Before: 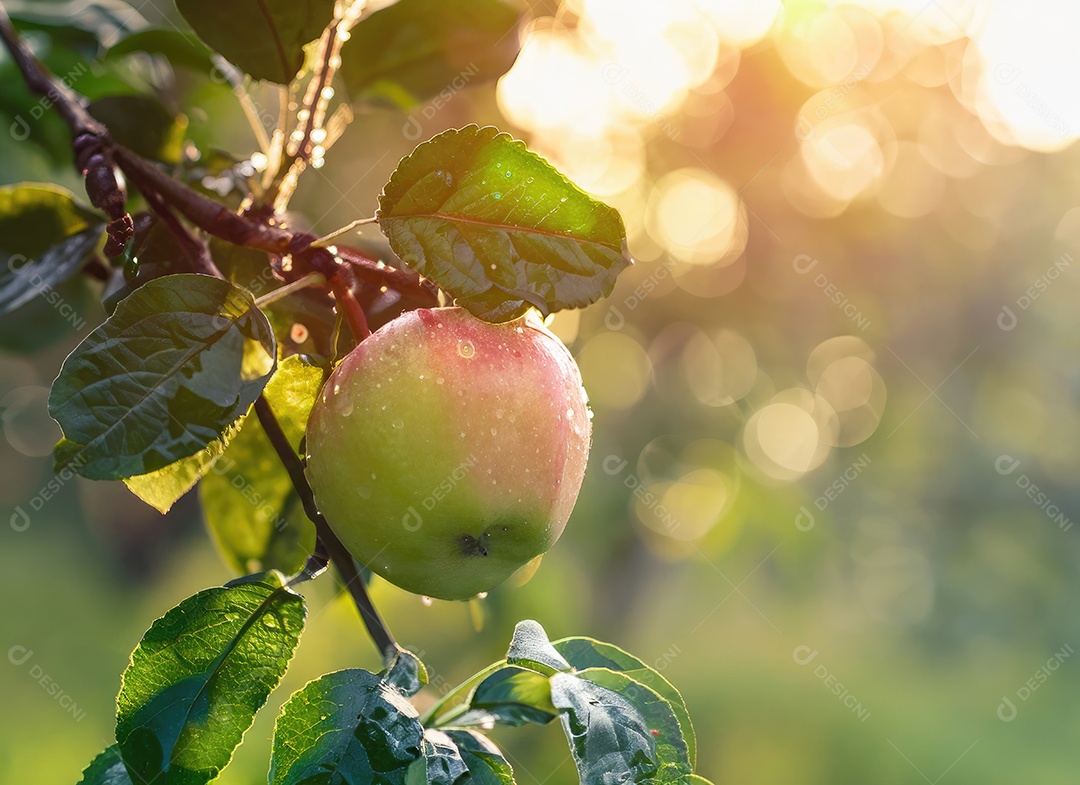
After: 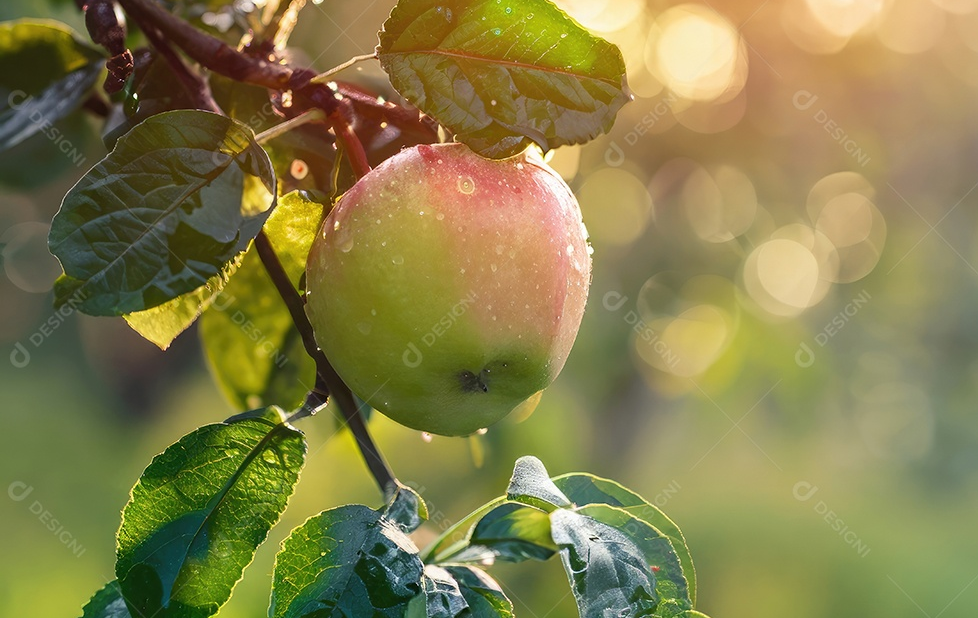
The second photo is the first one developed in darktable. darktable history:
crop: top 20.916%, right 9.437%, bottom 0.316%
white balance: emerald 1
